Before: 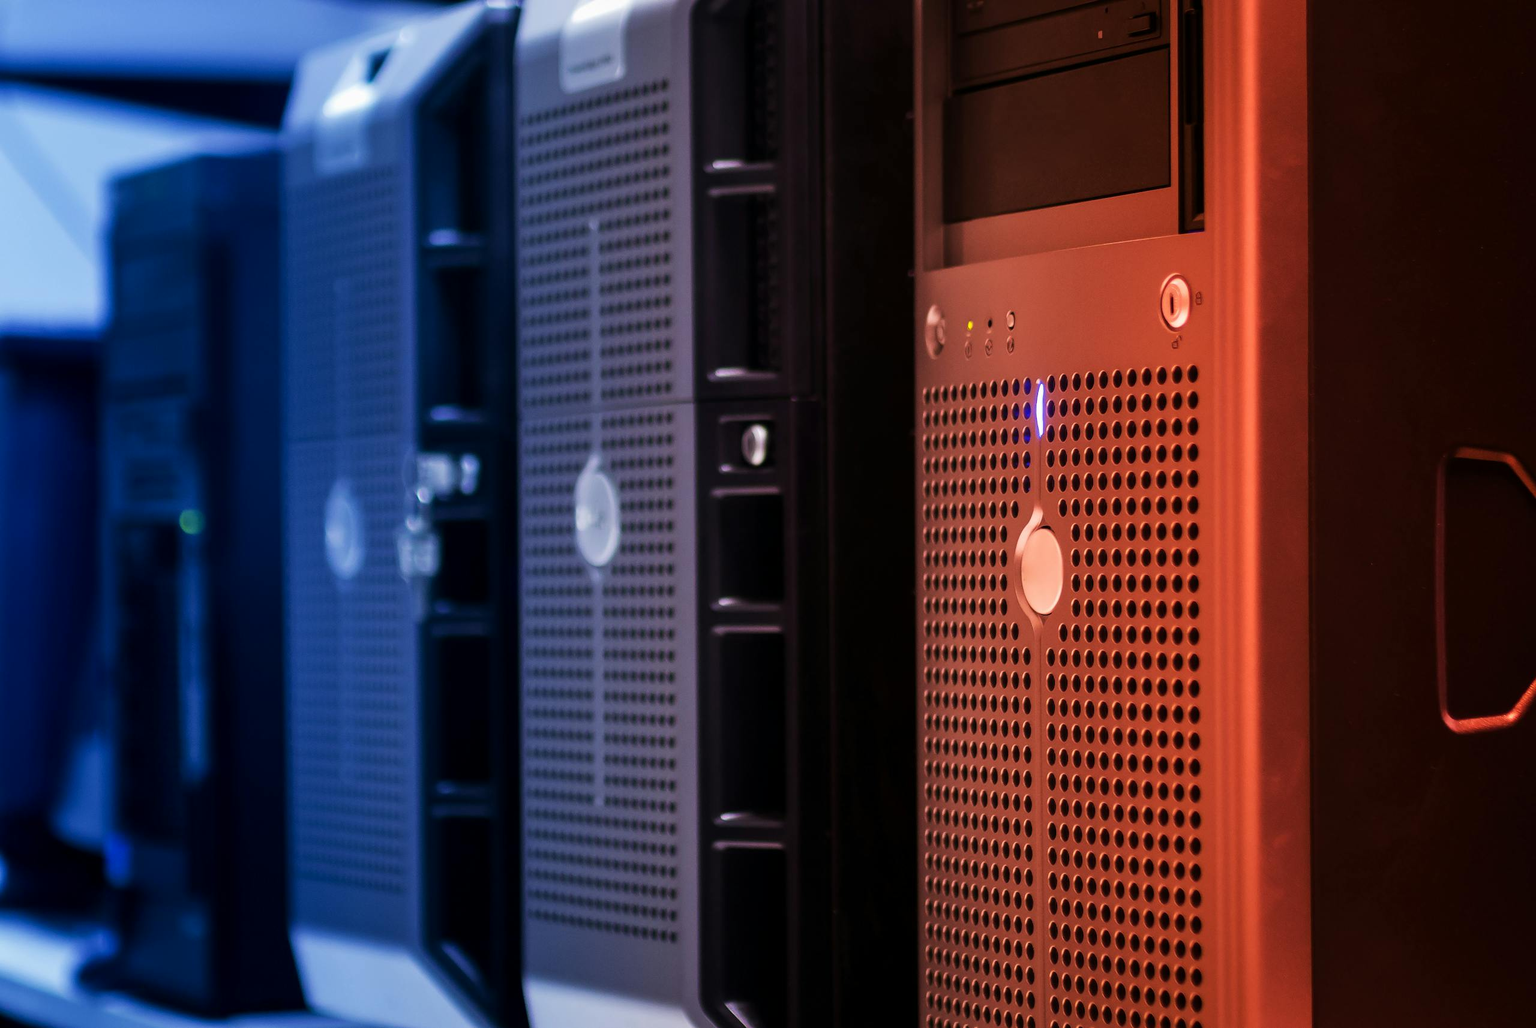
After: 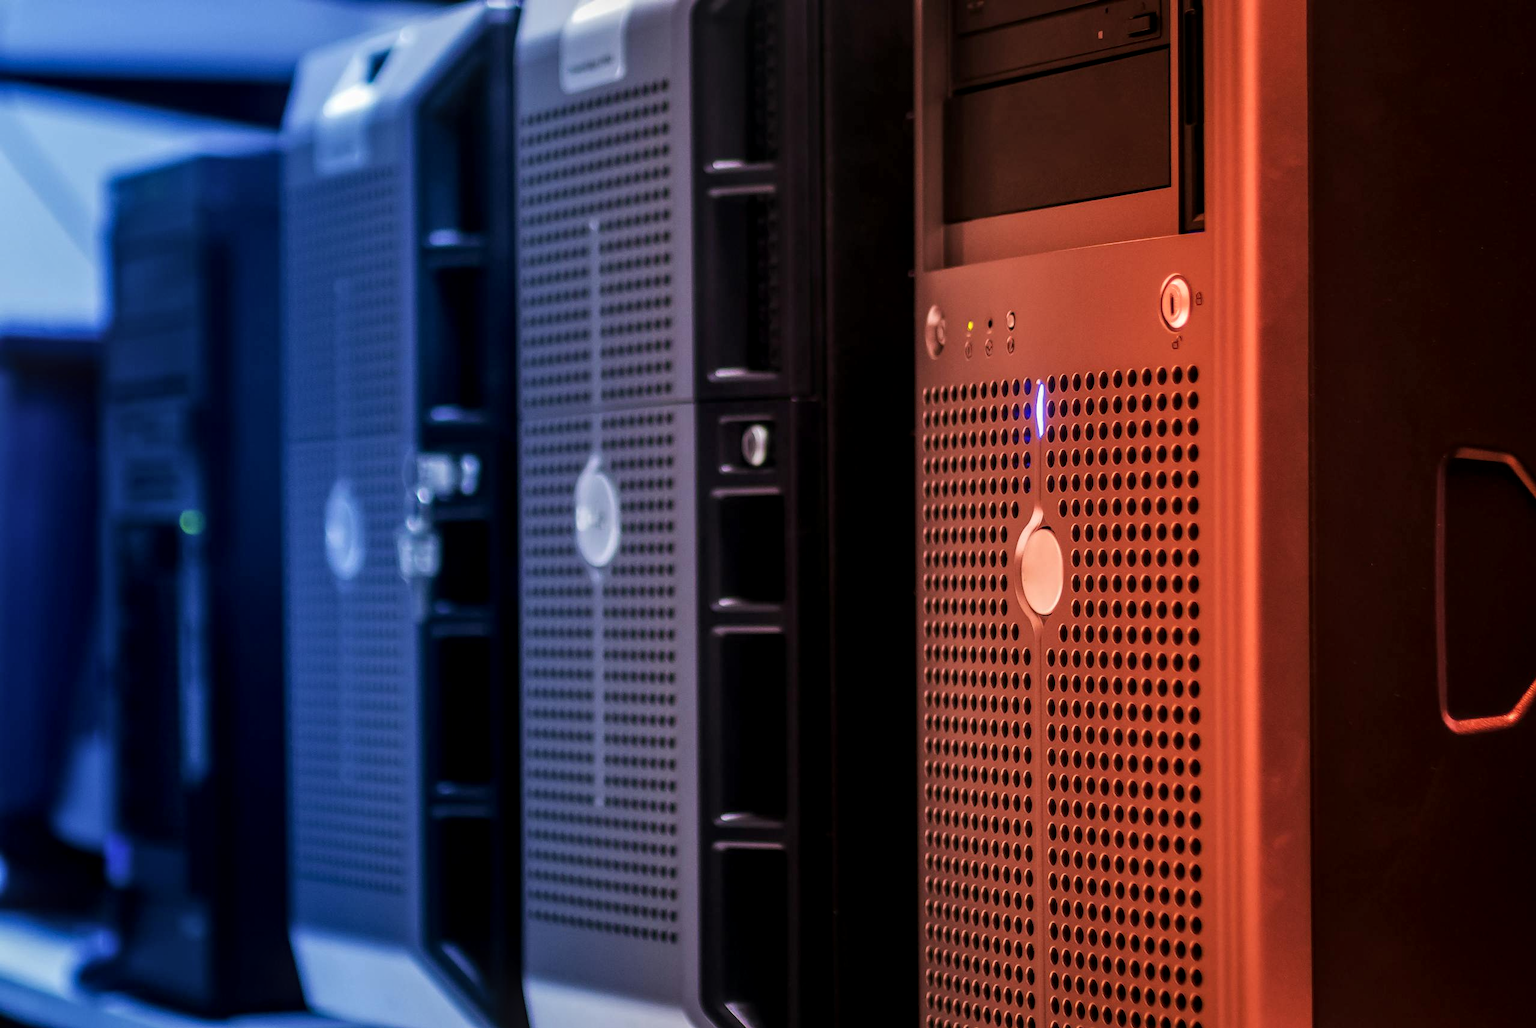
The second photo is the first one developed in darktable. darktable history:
local contrast: highlights 5%, shadows 5%, detail 134%
